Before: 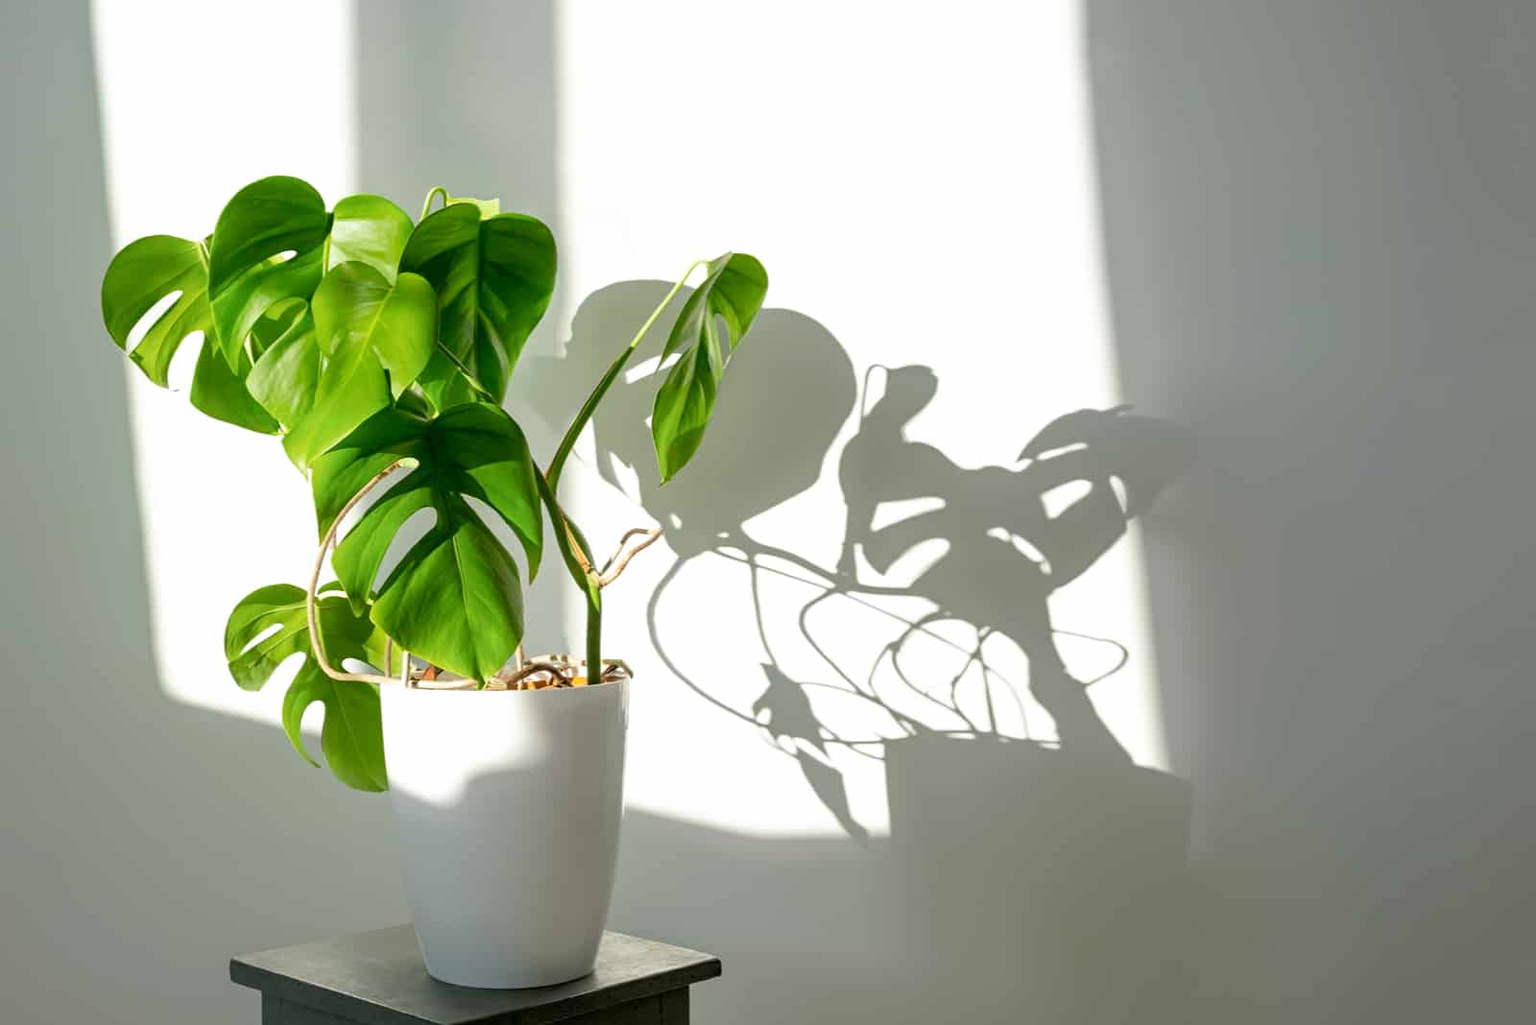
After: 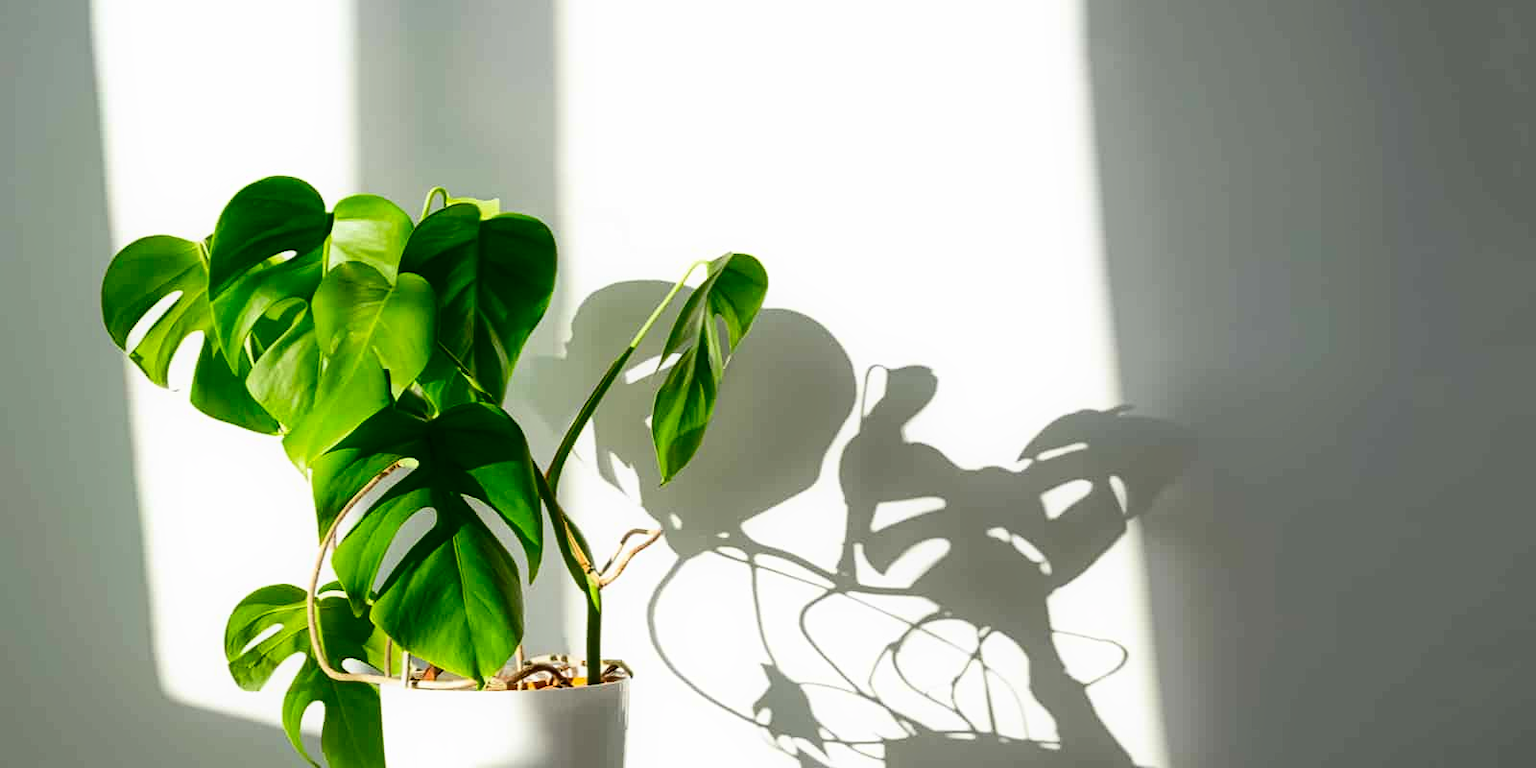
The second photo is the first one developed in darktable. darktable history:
contrast brightness saturation: contrast 0.22, brightness -0.19, saturation 0.24
contrast equalizer: y [[0.5, 0.488, 0.462, 0.461, 0.491, 0.5], [0.5 ×6], [0.5 ×6], [0 ×6], [0 ×6]]
crop: bottom 24.967%
